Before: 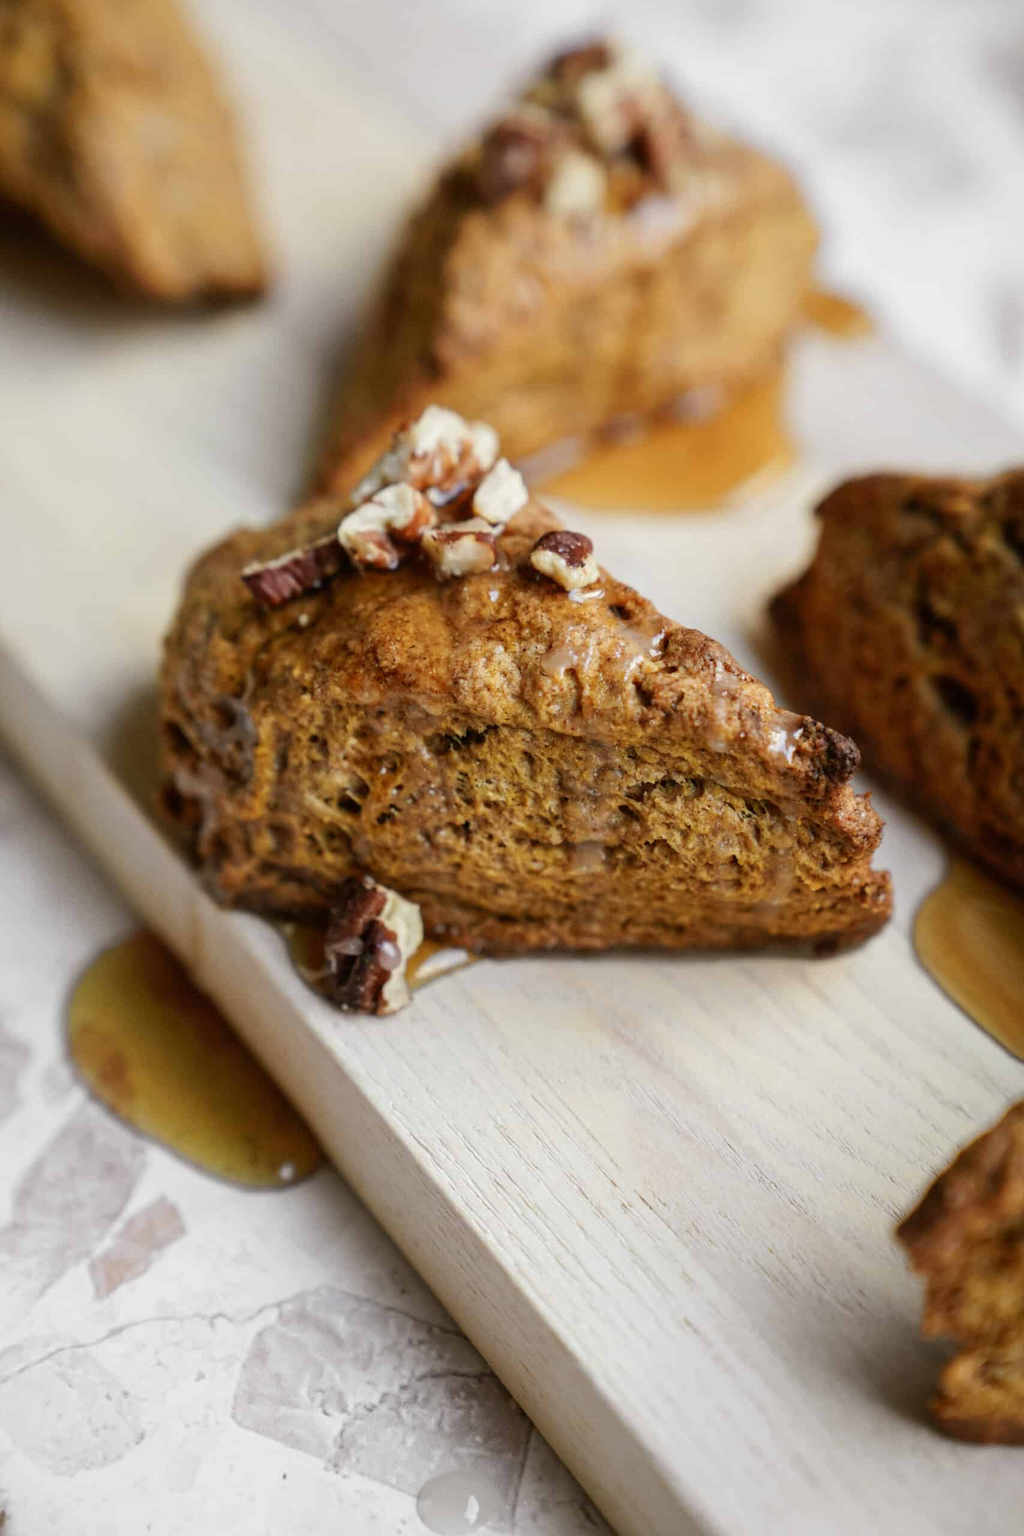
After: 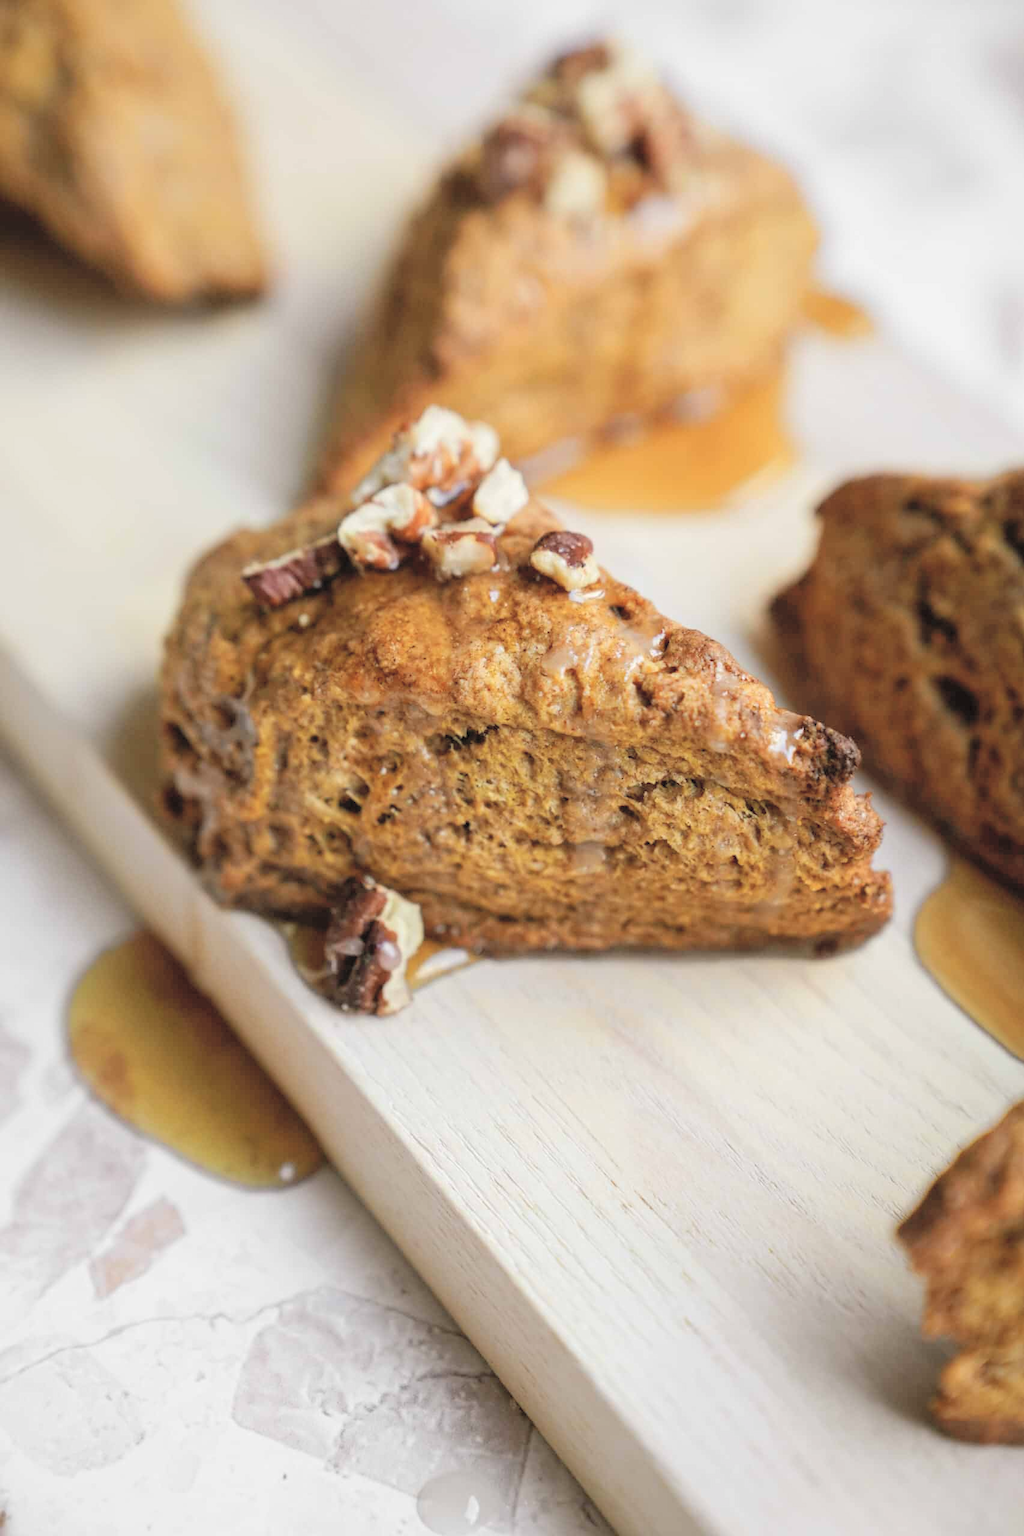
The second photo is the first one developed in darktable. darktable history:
contrast brightness saturation: brightness 0.274
